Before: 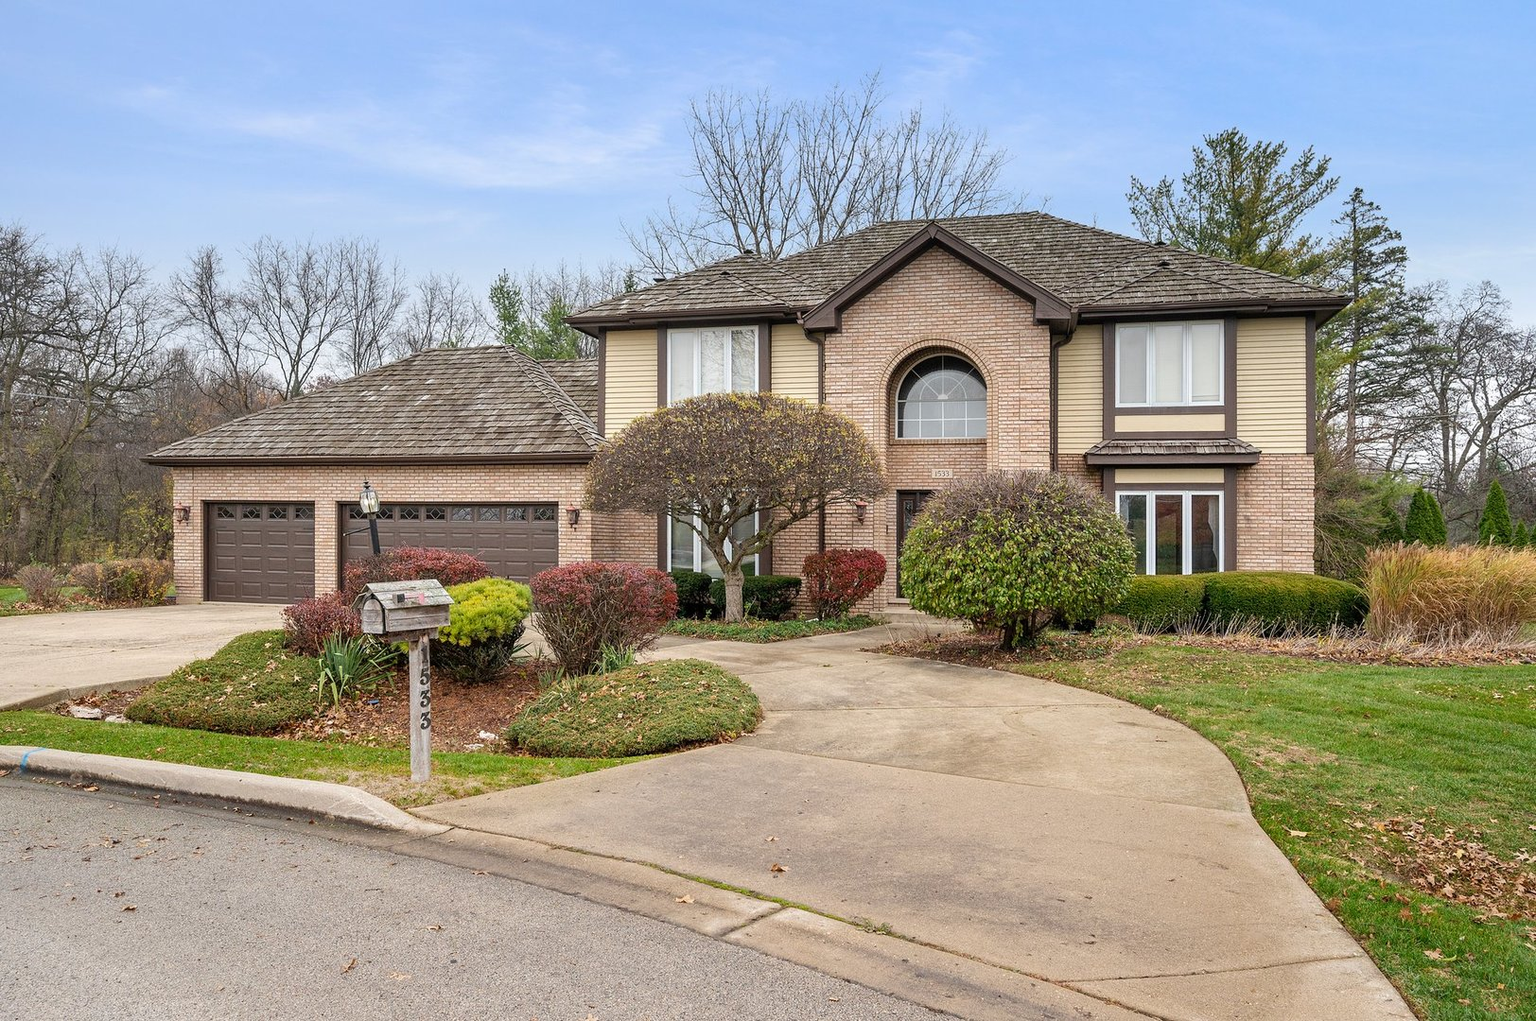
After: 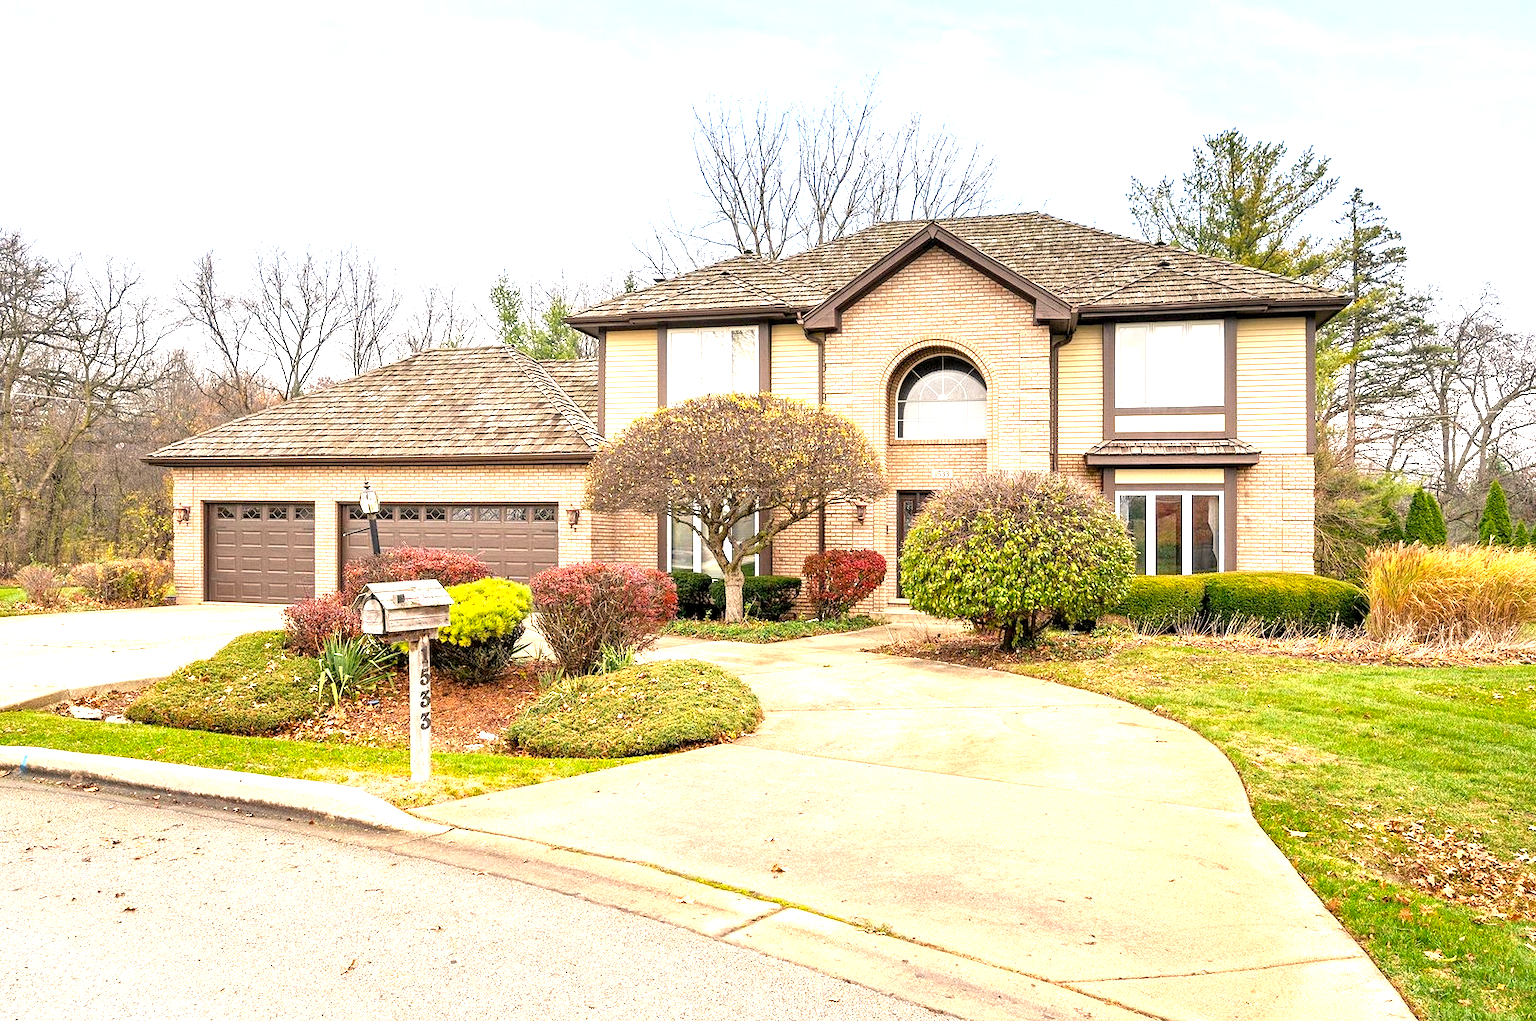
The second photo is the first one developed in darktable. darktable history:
exposure: black level correction 0, exposure 1.458 EV, compensate exposure bias true, compensate highlight preservation false
color balance rgb: power › chroma 0.652%, power › hue 60°, highlights gain › chroma 2.945%, highlights gain › hue 60.69°, global offset › luminance -0.852%, perceptual saturation grading › global saturation 9.786%
